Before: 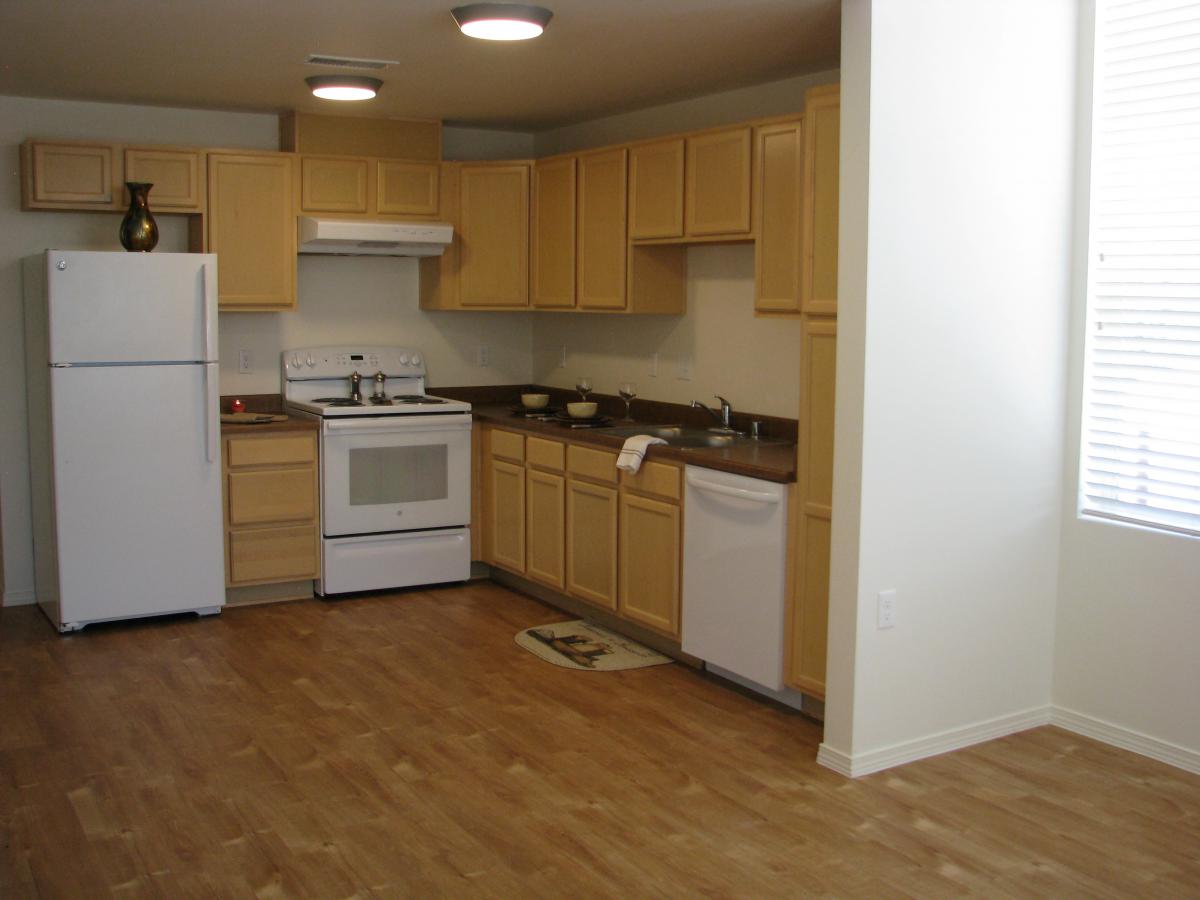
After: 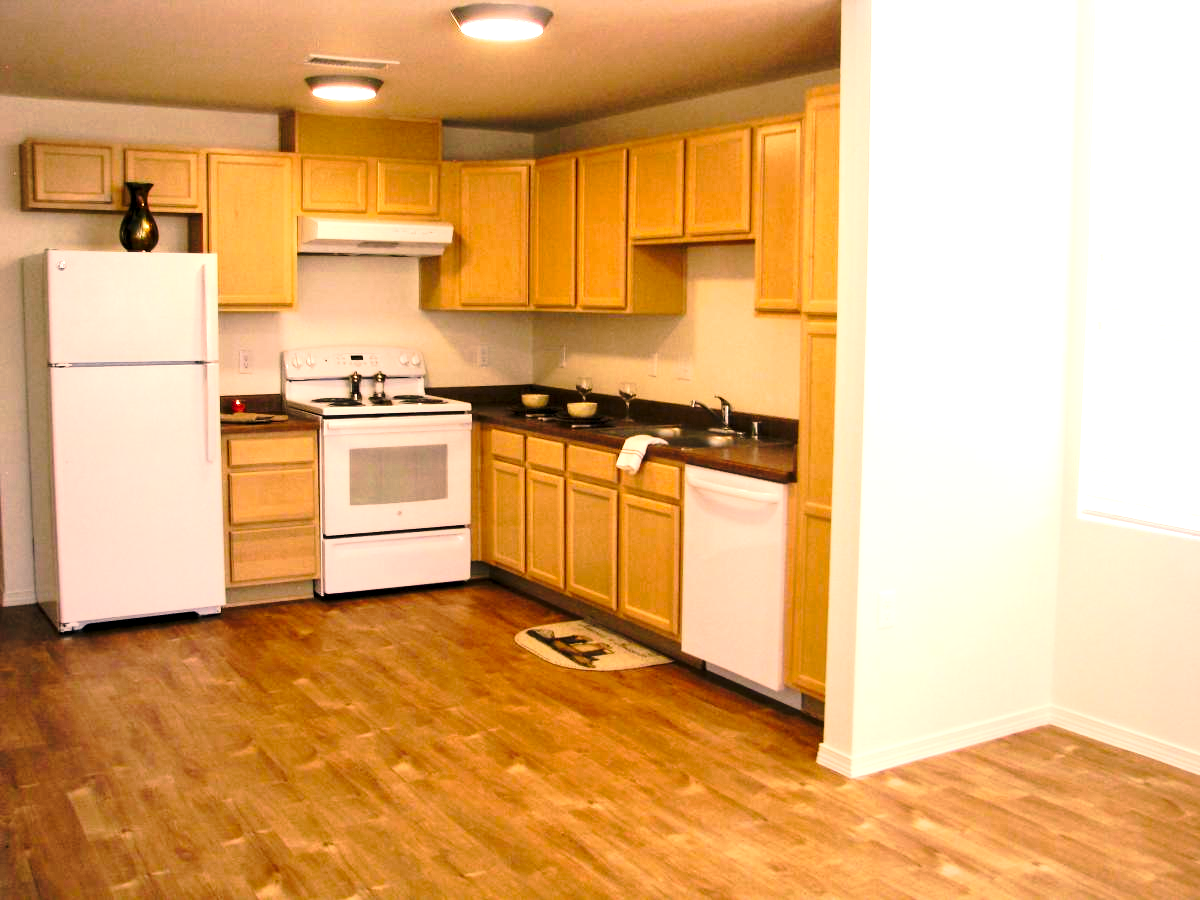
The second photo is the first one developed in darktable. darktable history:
color correction: highlights a* 17.46, highlights b* 18.66
contrast equalizer: y [[0.586, 0.584, 0.576, 0.565, 0.552, 0.539], [0.5 ×6], [0.97, 0.959, 0.919, 0.859, 0.789, 0.717], [0 ×6], [0 ×6]]
exposure: black level correction 0, exposure 1.391 EV, compensate highlight preservation false
tone curve: curves: ch0 [(0, 0) (0.234, 0.191) (0.48, 0.534) (0.608, 0.667) (0.725, 0.809) (0.864, 0.922) (1, 1)]; ch1 [(0, 0) (0.453, 0.43) (0.5, 0.5) (0.615, 0.649) (1, 1)]; ch2 [(0, 0) (0.5, 0.5) (0.586, 0.617) (1, 1)], preserve colors none
